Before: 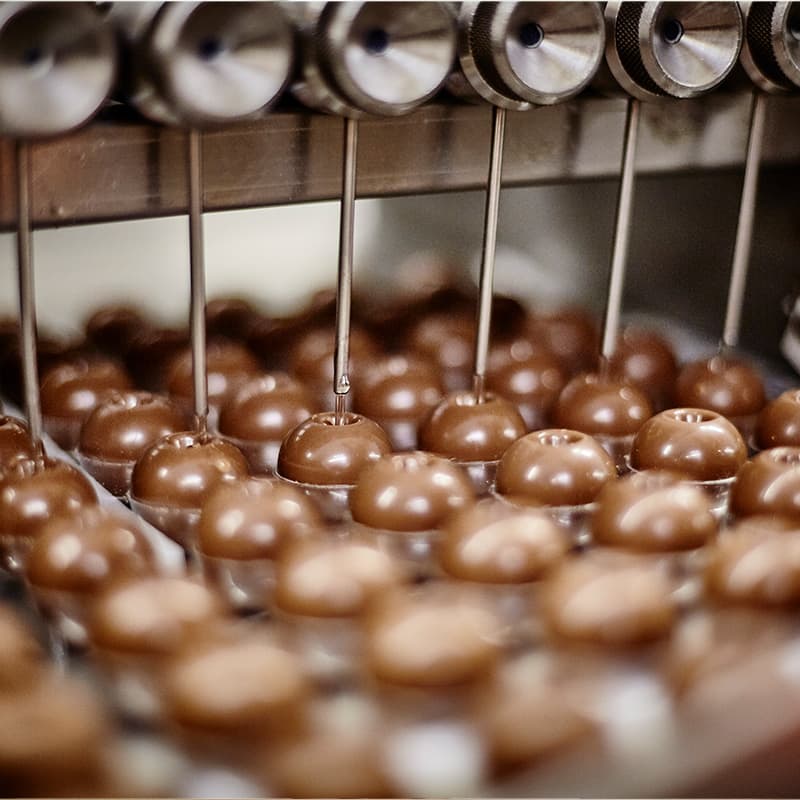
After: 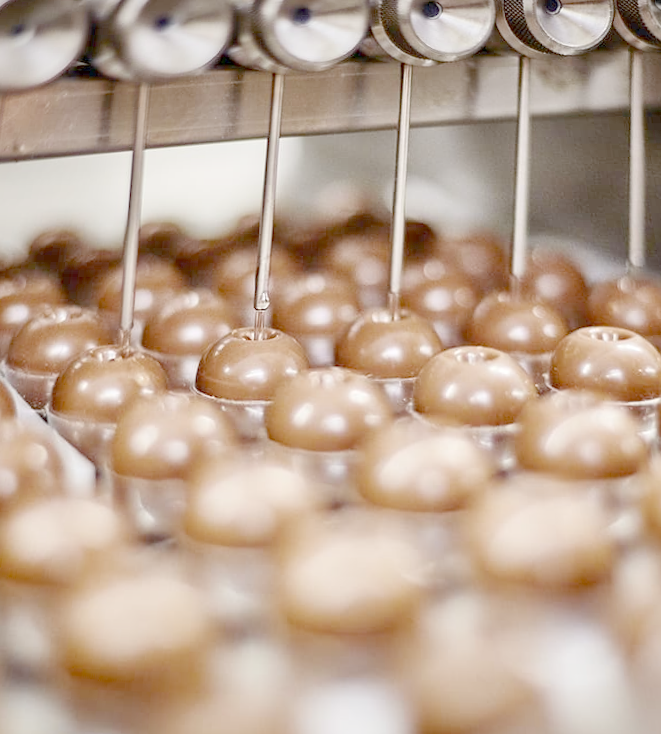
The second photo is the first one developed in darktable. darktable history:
rotate and perspective: rotation 0.72°, lens shift (vertical) -0.352, lens shift (horizontal) -0.051, crop left 0.152, crop right 0.859, crop top 0.019, crop bottom 0.964
crop: top 0.448%, right 0.264%, bottom 5.045%
